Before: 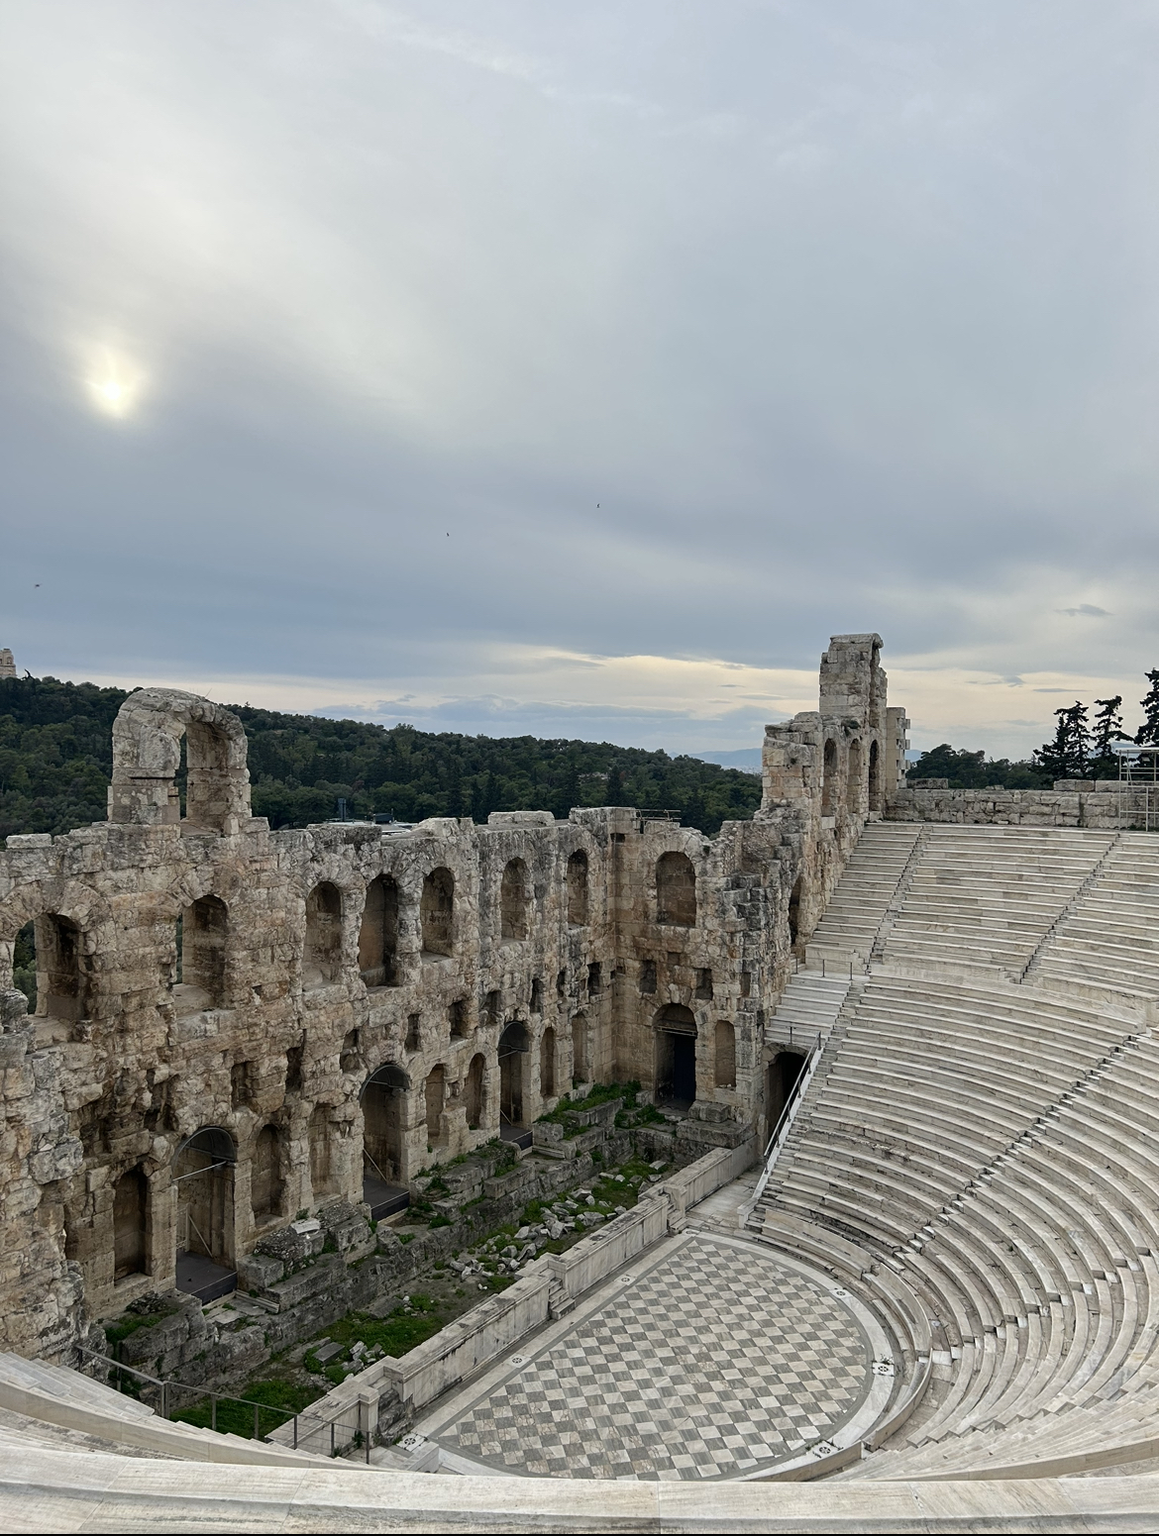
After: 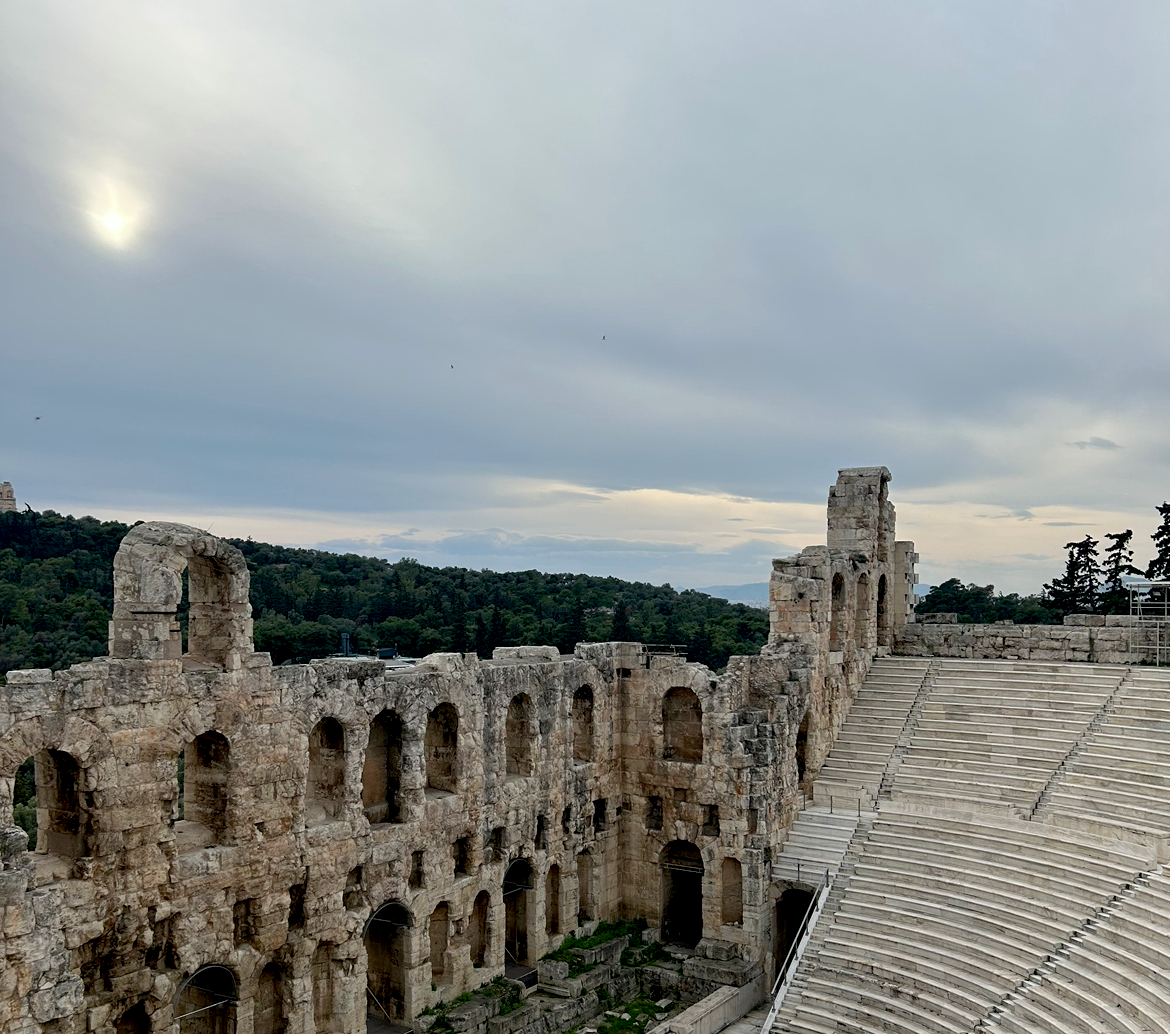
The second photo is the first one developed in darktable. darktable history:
crop: top 11.166%, bottom 22.168%
exposure: black level correction 0.011, compensate highlight preservation false
